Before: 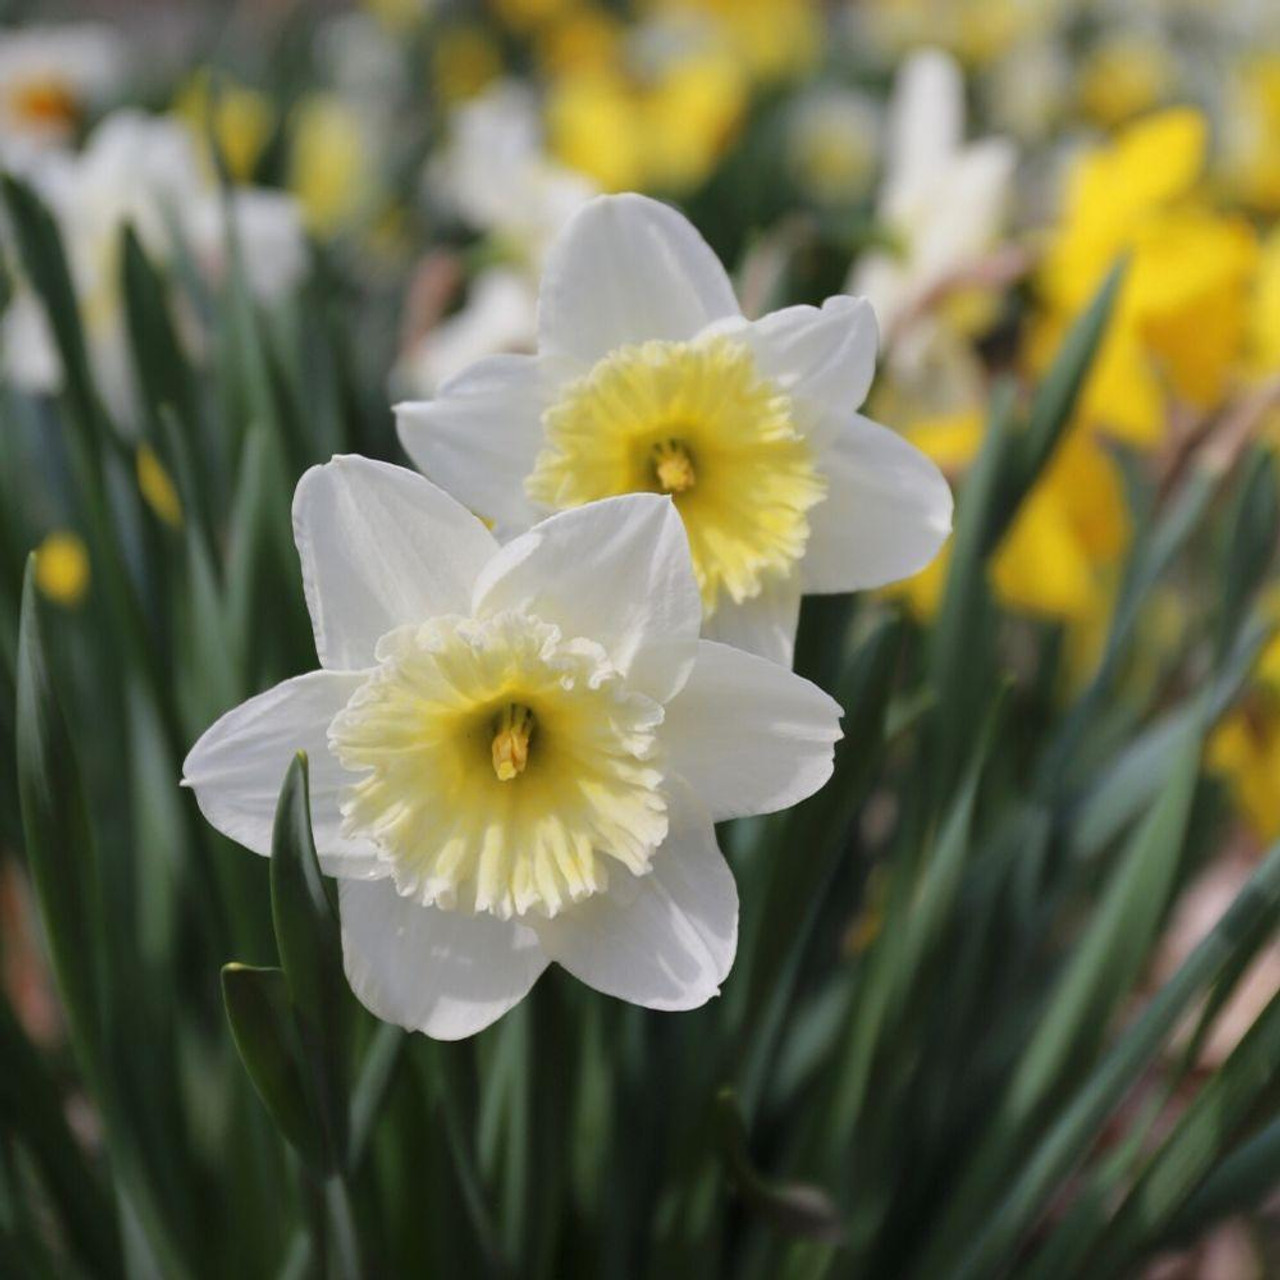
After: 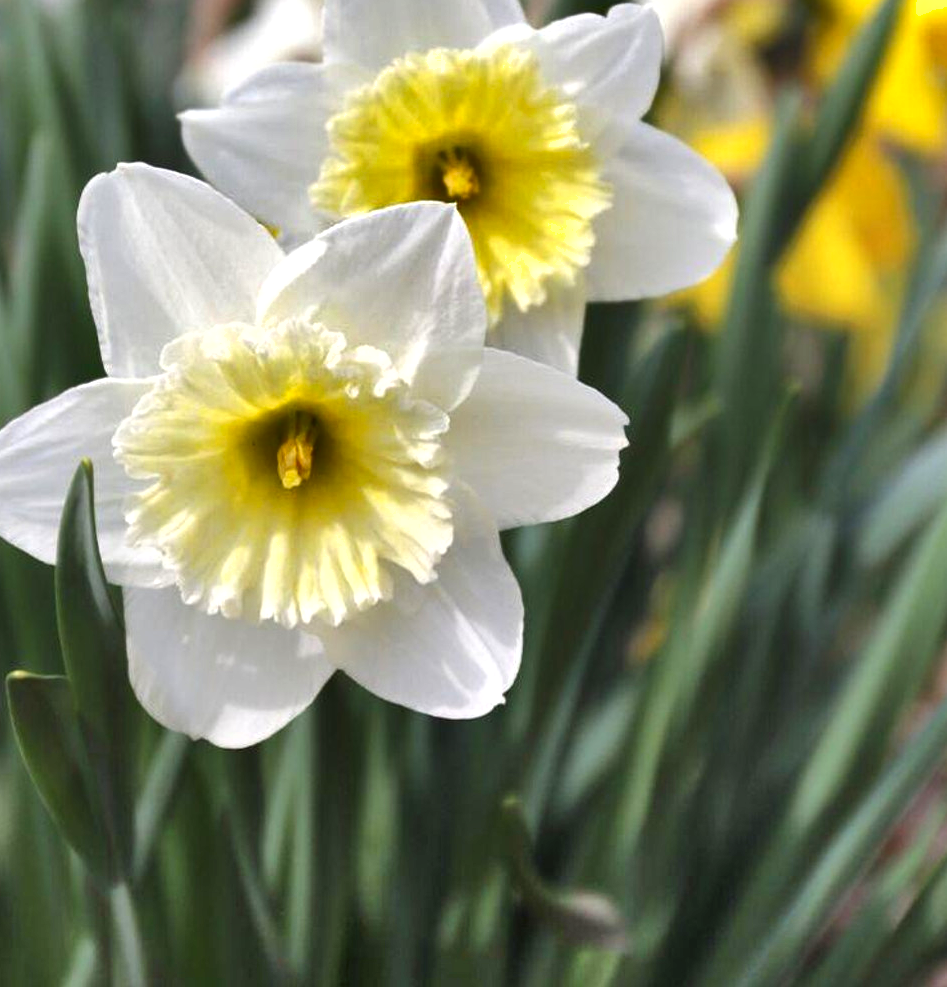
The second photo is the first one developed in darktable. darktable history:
shadows and highlights: shadows 60, highlights -60.23, soften with gaussian
exposure: black level correction 0, exposure 0.7 EV, compensate exposure bias true, compensate highlight preservation false
crop: left 16.871%, top 22.857%, right 9.116%
